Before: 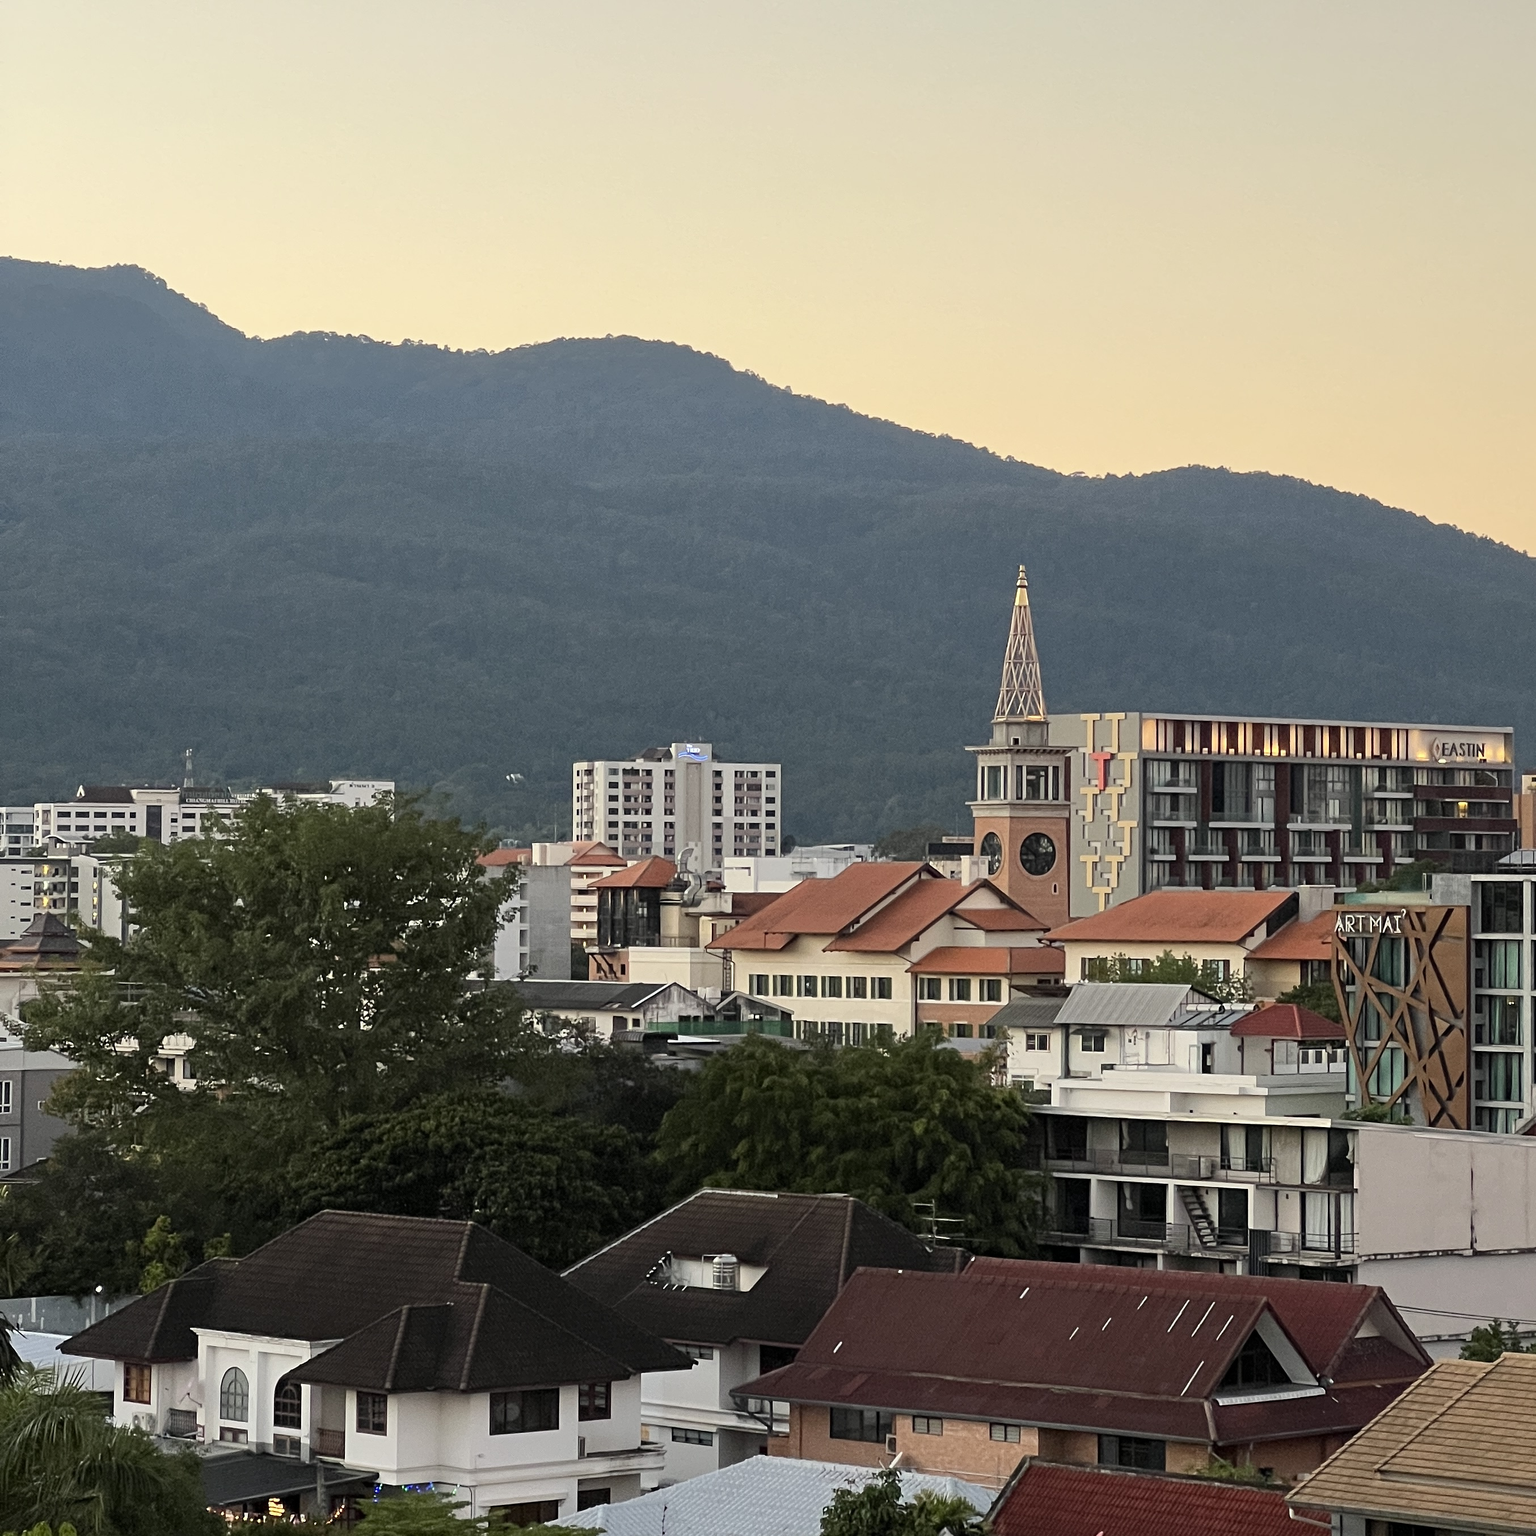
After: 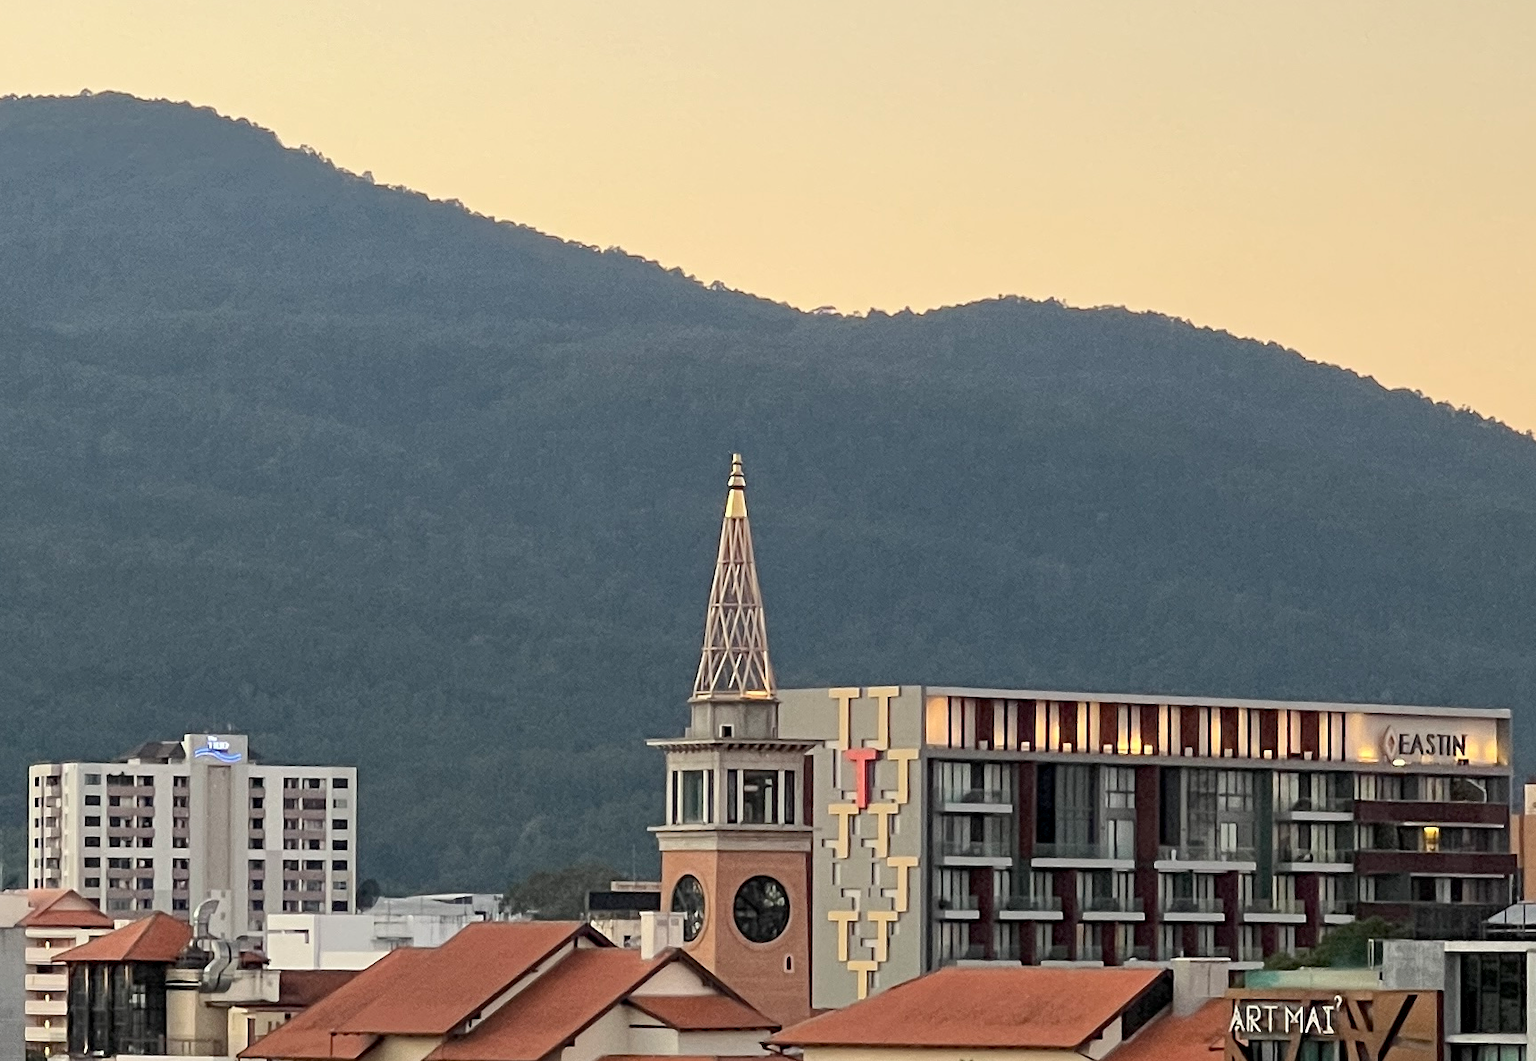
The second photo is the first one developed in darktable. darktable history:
exposure: black level correction 0.005, exposure 0.017 EV, compensate highlight preservation false
crop: left 36.146%, top 18.091%, right 0.382%, bottom 38.054%
